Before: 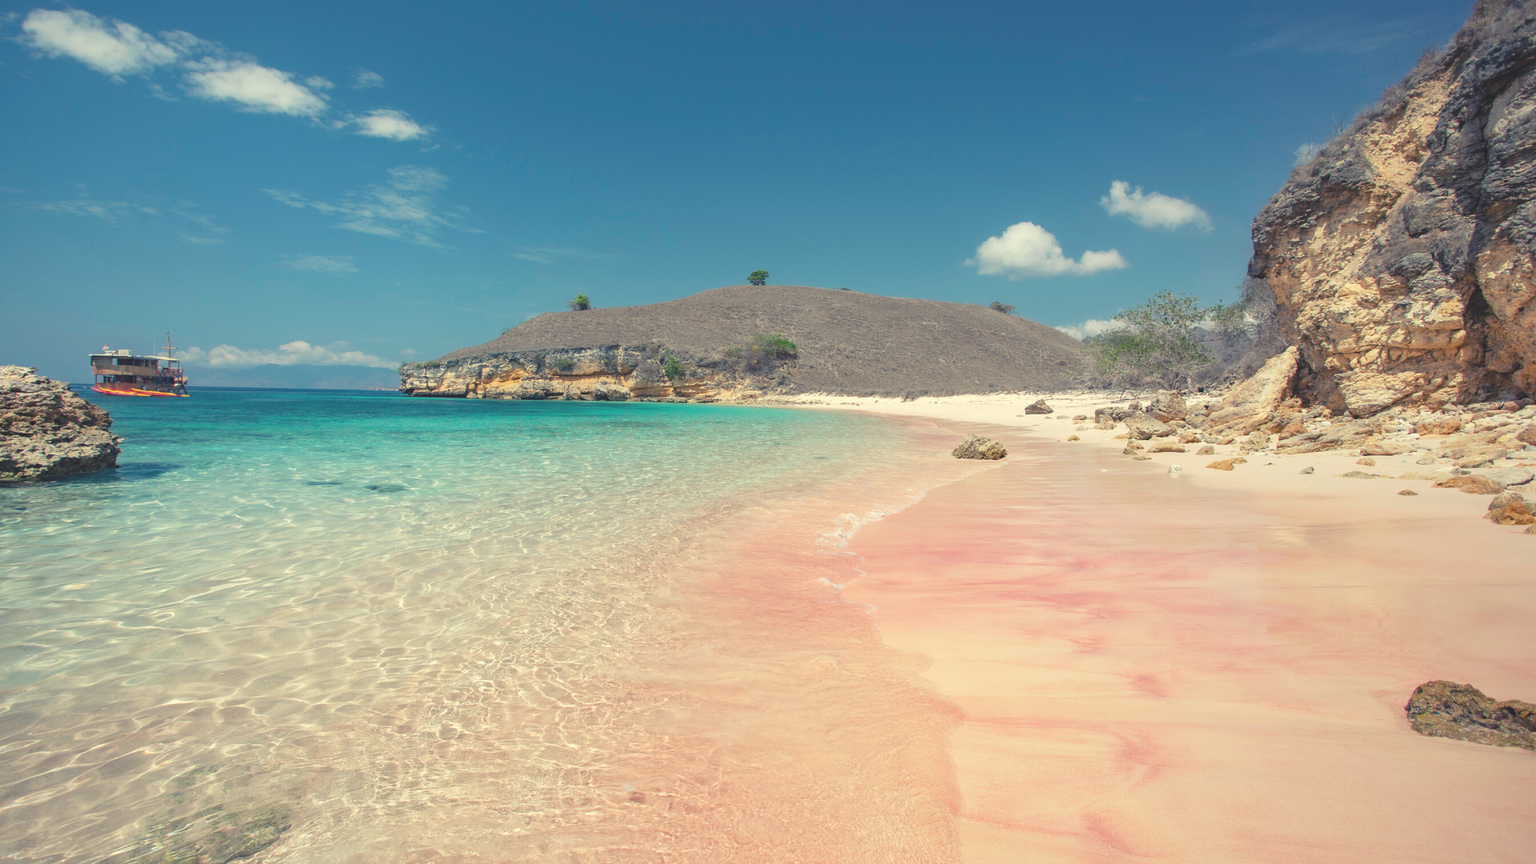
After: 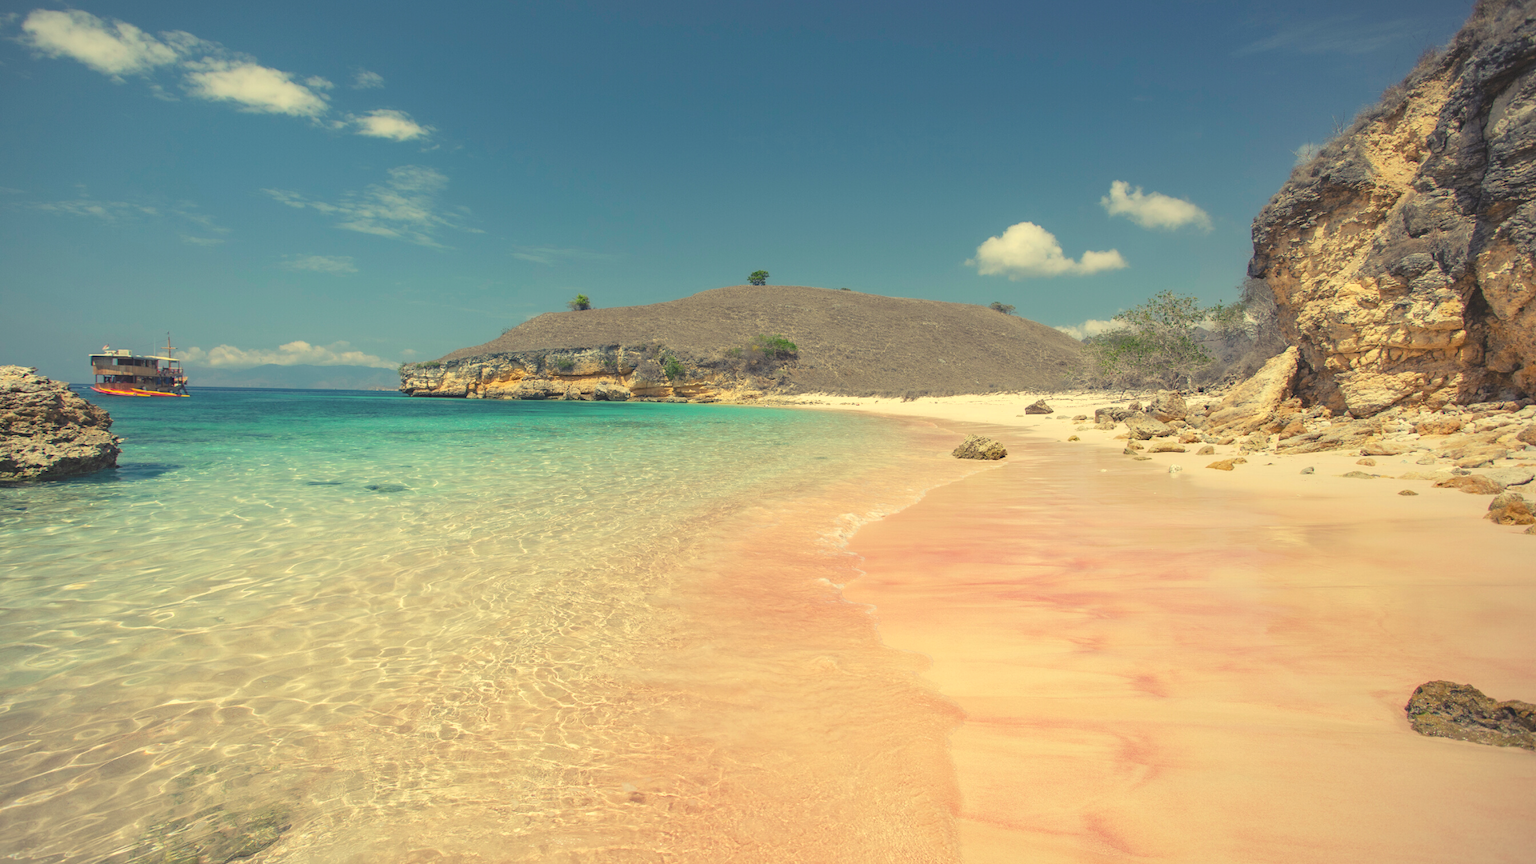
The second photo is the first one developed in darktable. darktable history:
vignetting: fall-off start 85%, fall-off radius 80%, brightness -0.182, saturation -0.3, width/height ratio 1.219, dithering 8-bit output, unbound false
color correction: highlights a* 1.39, highlights b* 17.83
